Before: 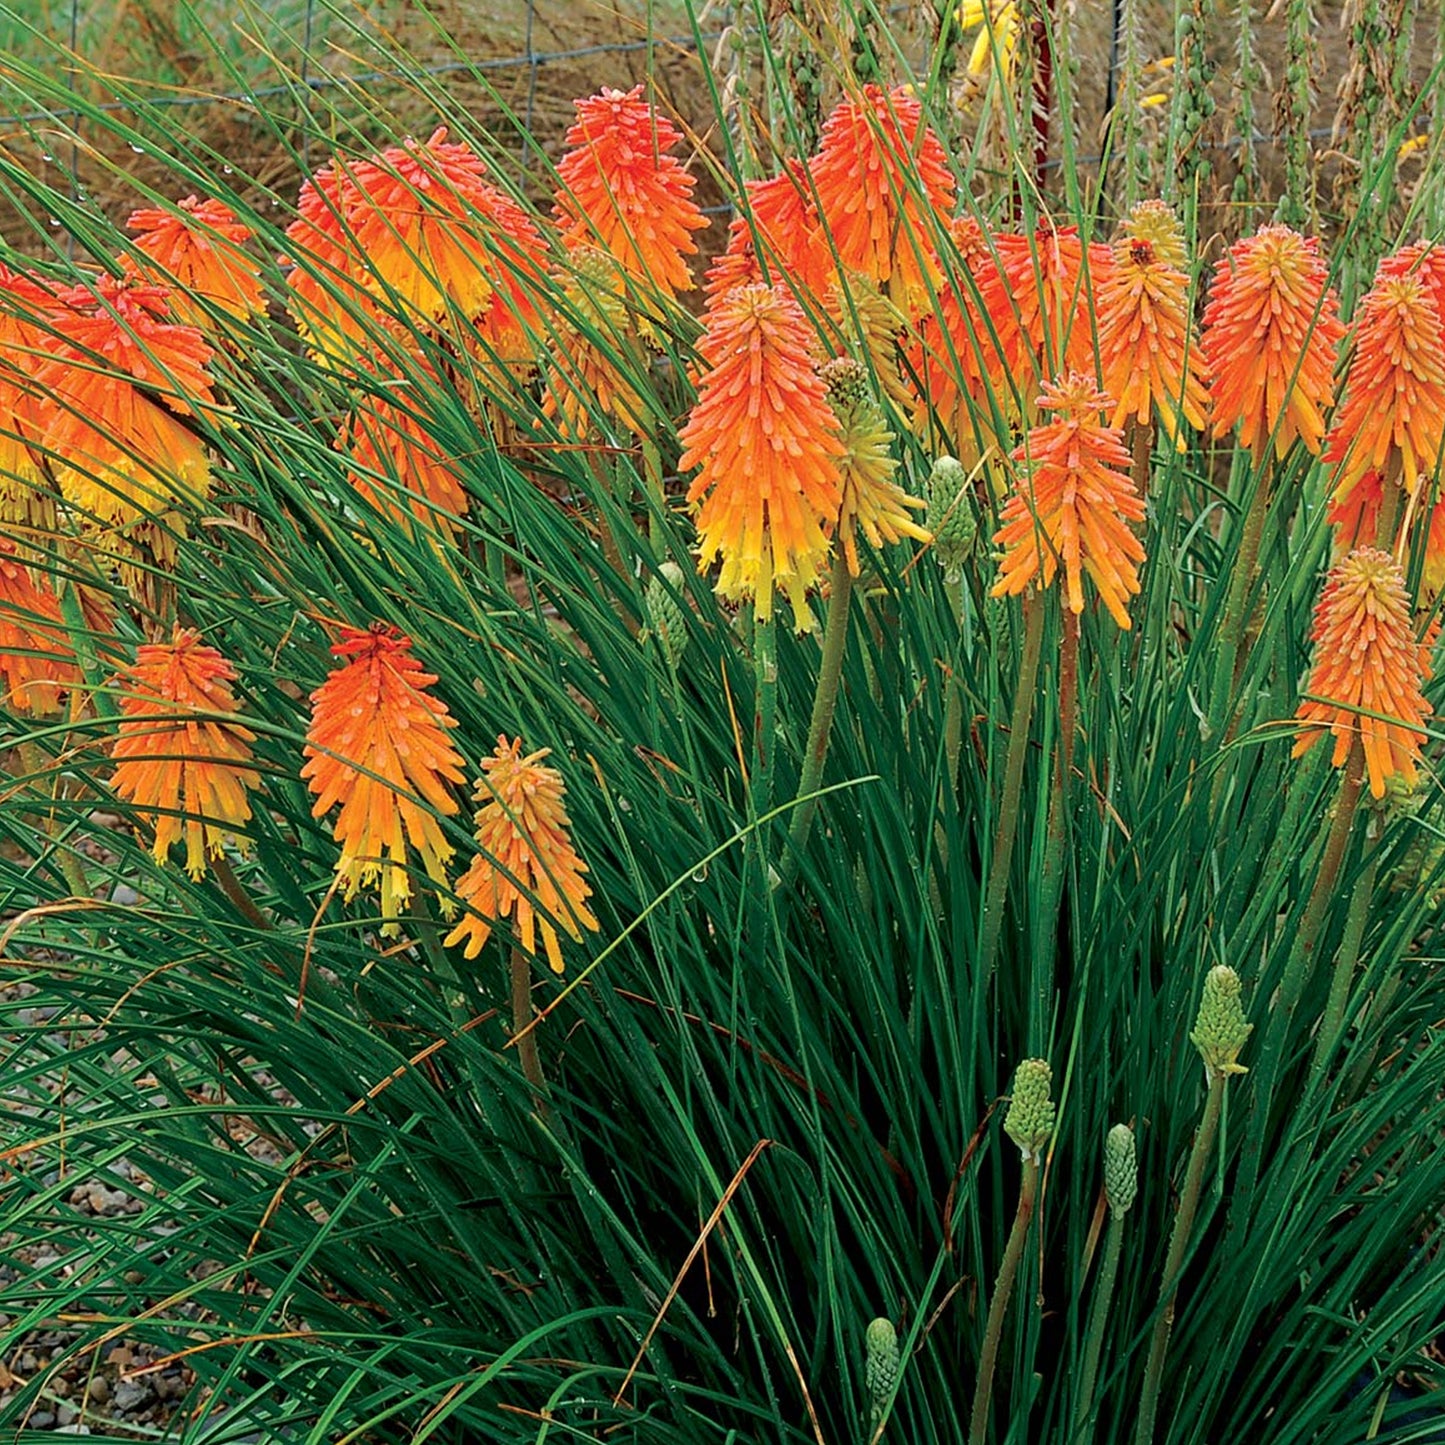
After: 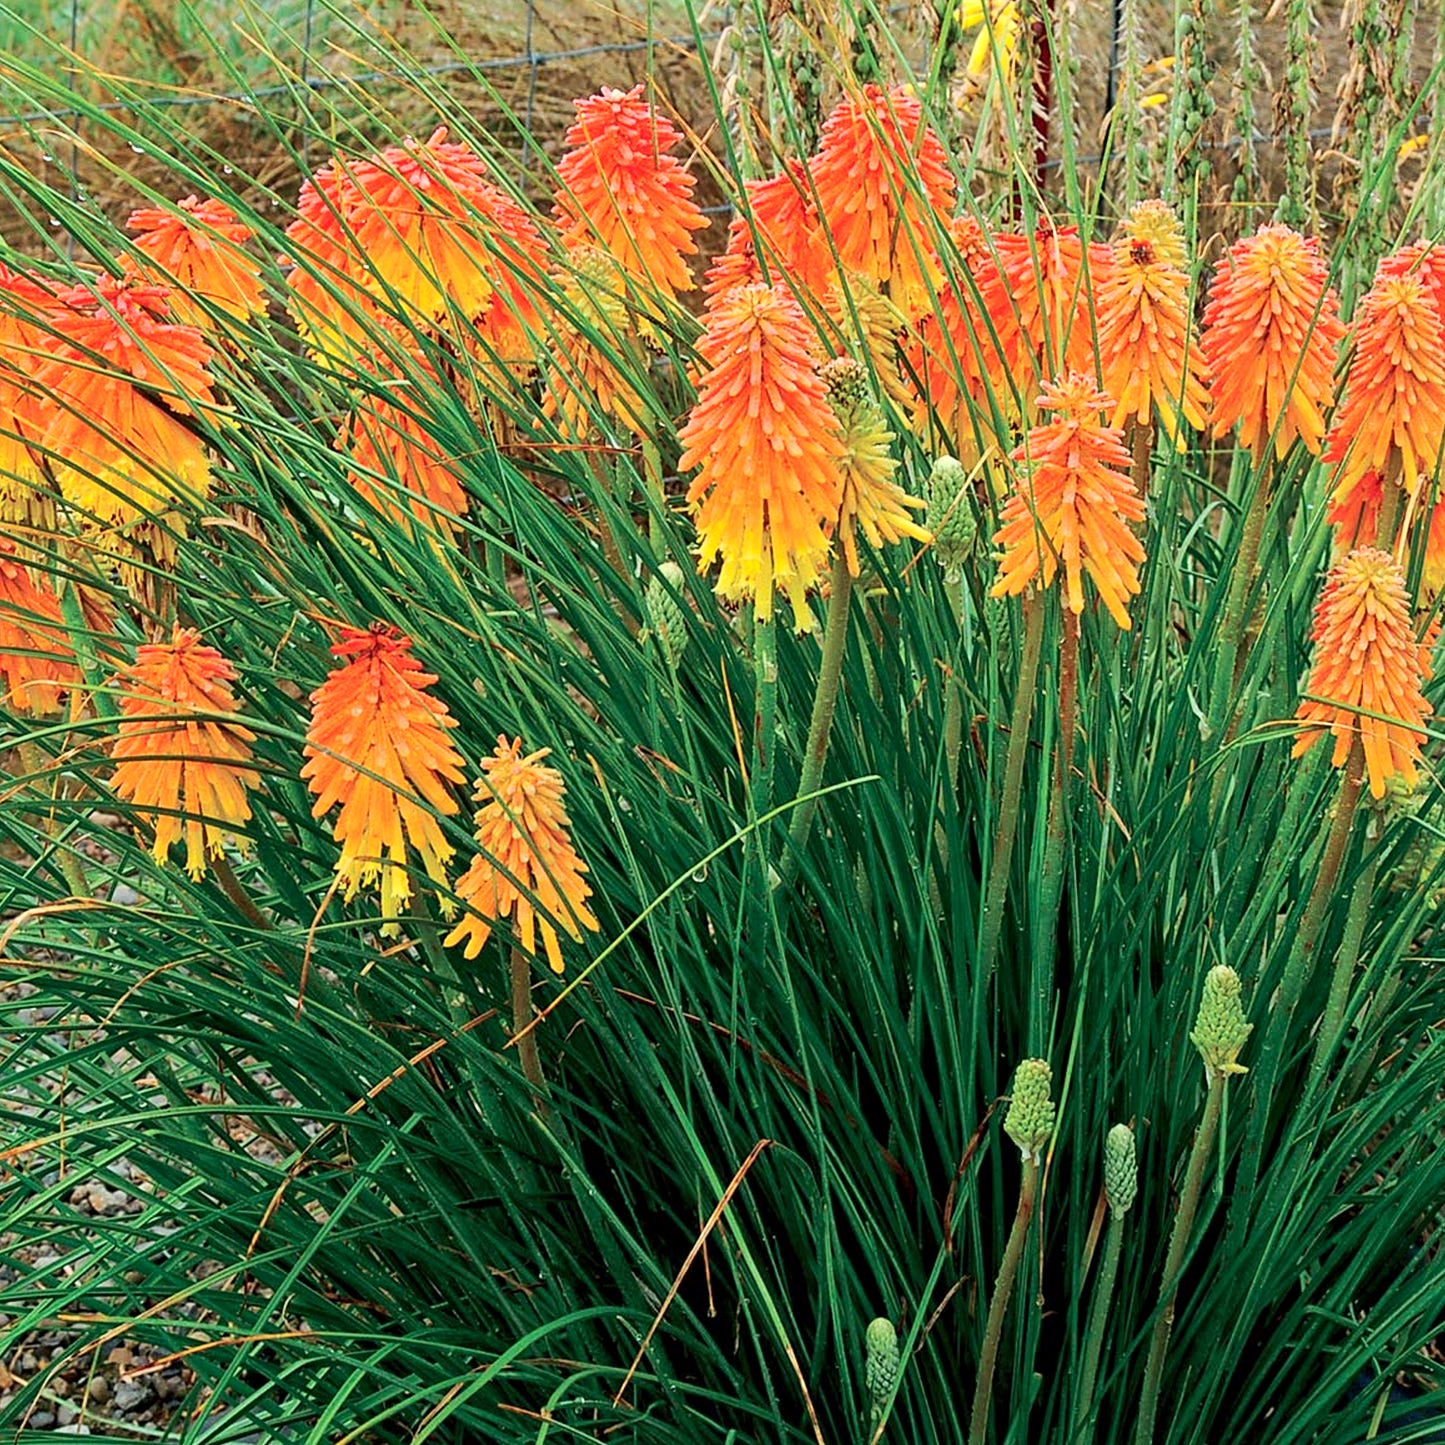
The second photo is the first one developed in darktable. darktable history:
contrast brightness saturation: contrast 0.197, brightness 0.155, saturation 0.136
local contrast: mode bilateral grid, contrast 20, coarseness 50, detail 121%, midtone range 0.2
